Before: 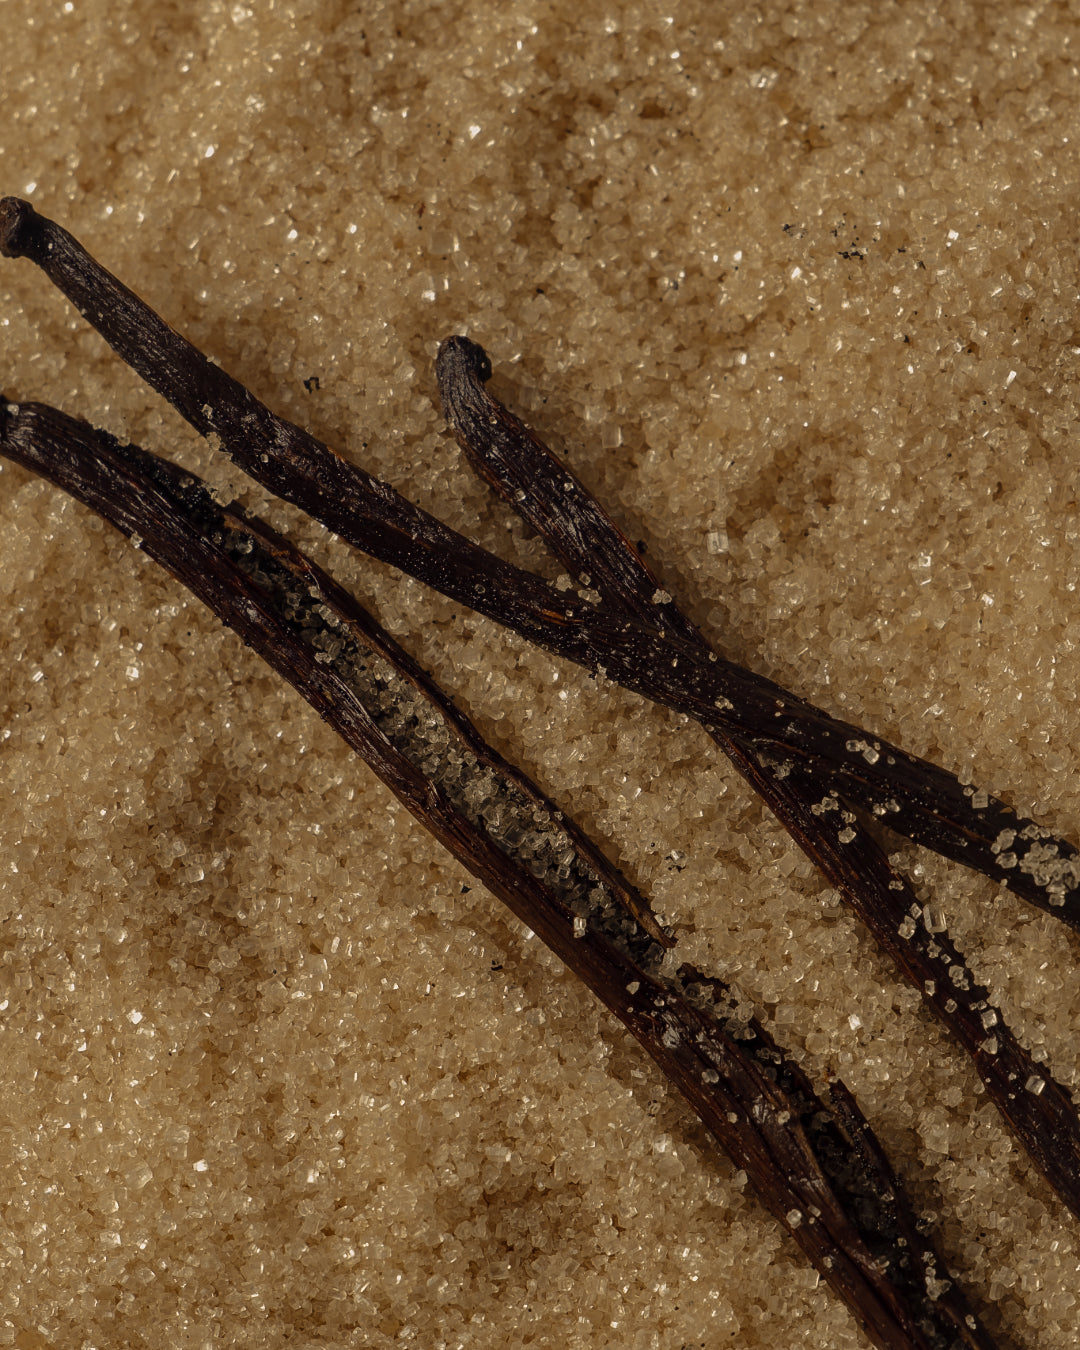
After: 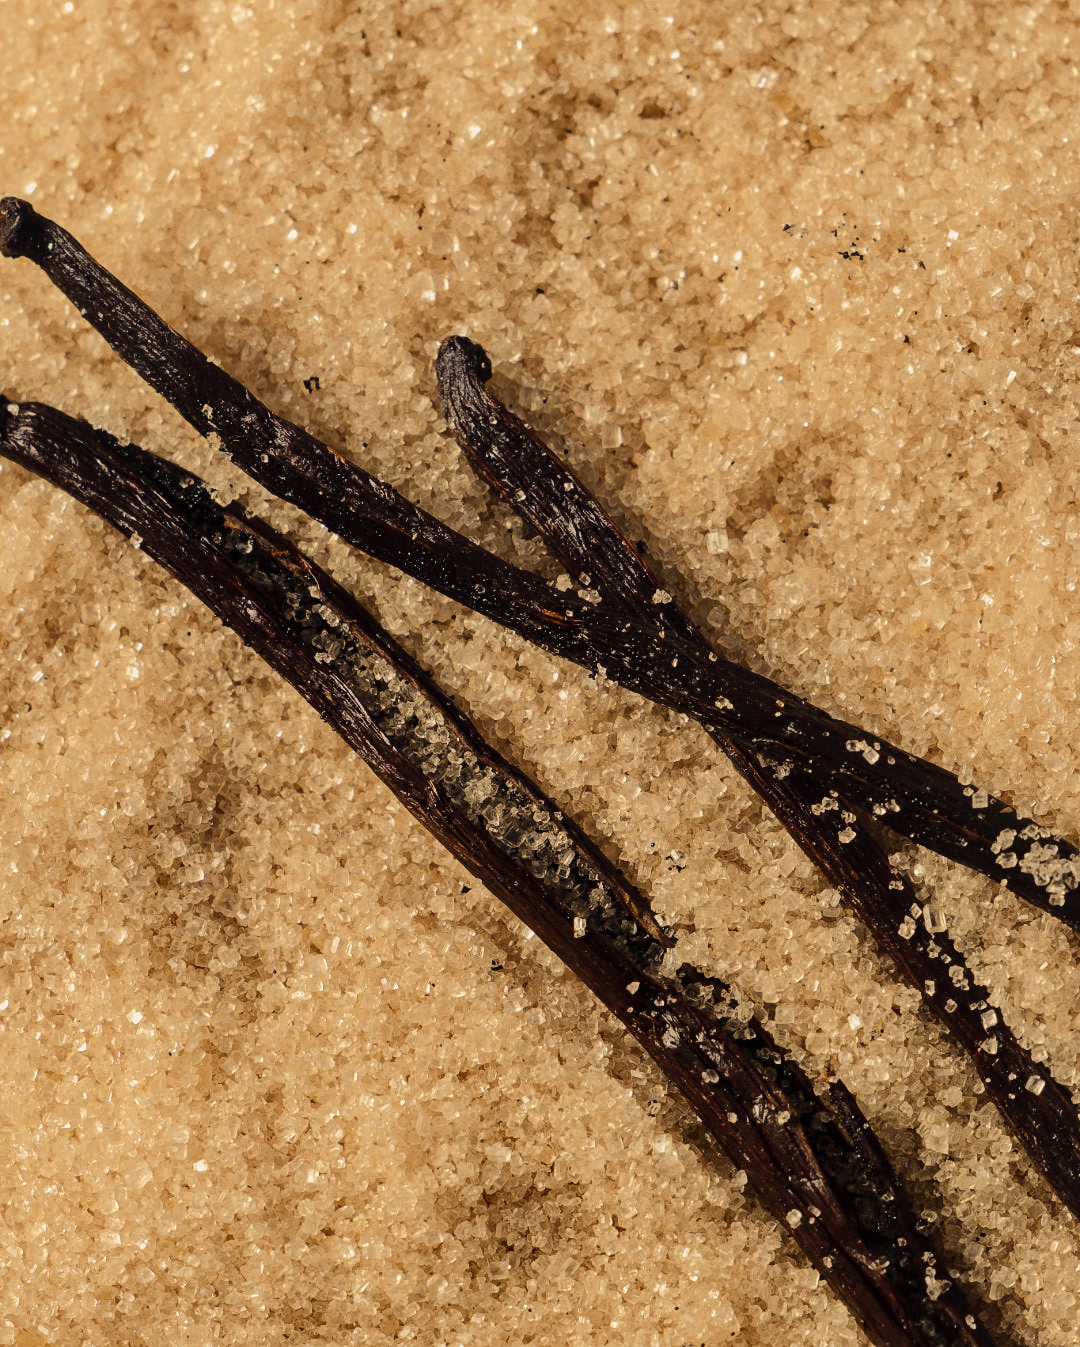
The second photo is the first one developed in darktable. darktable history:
tone equalizer: -7 EV 0.144 EV, -6 EV 0.563 EV, -5 EV 1.15 EV, -4 EV 1.37 EV, -3 EV 1.13 EV, -2 EV 0.6 EV, -1 EV 0.147 EV, edges refinement/feathering 500, mask exposure compensation -1.57 EV, preserve details no
crop: top 0.068%, bottom 0.136%
